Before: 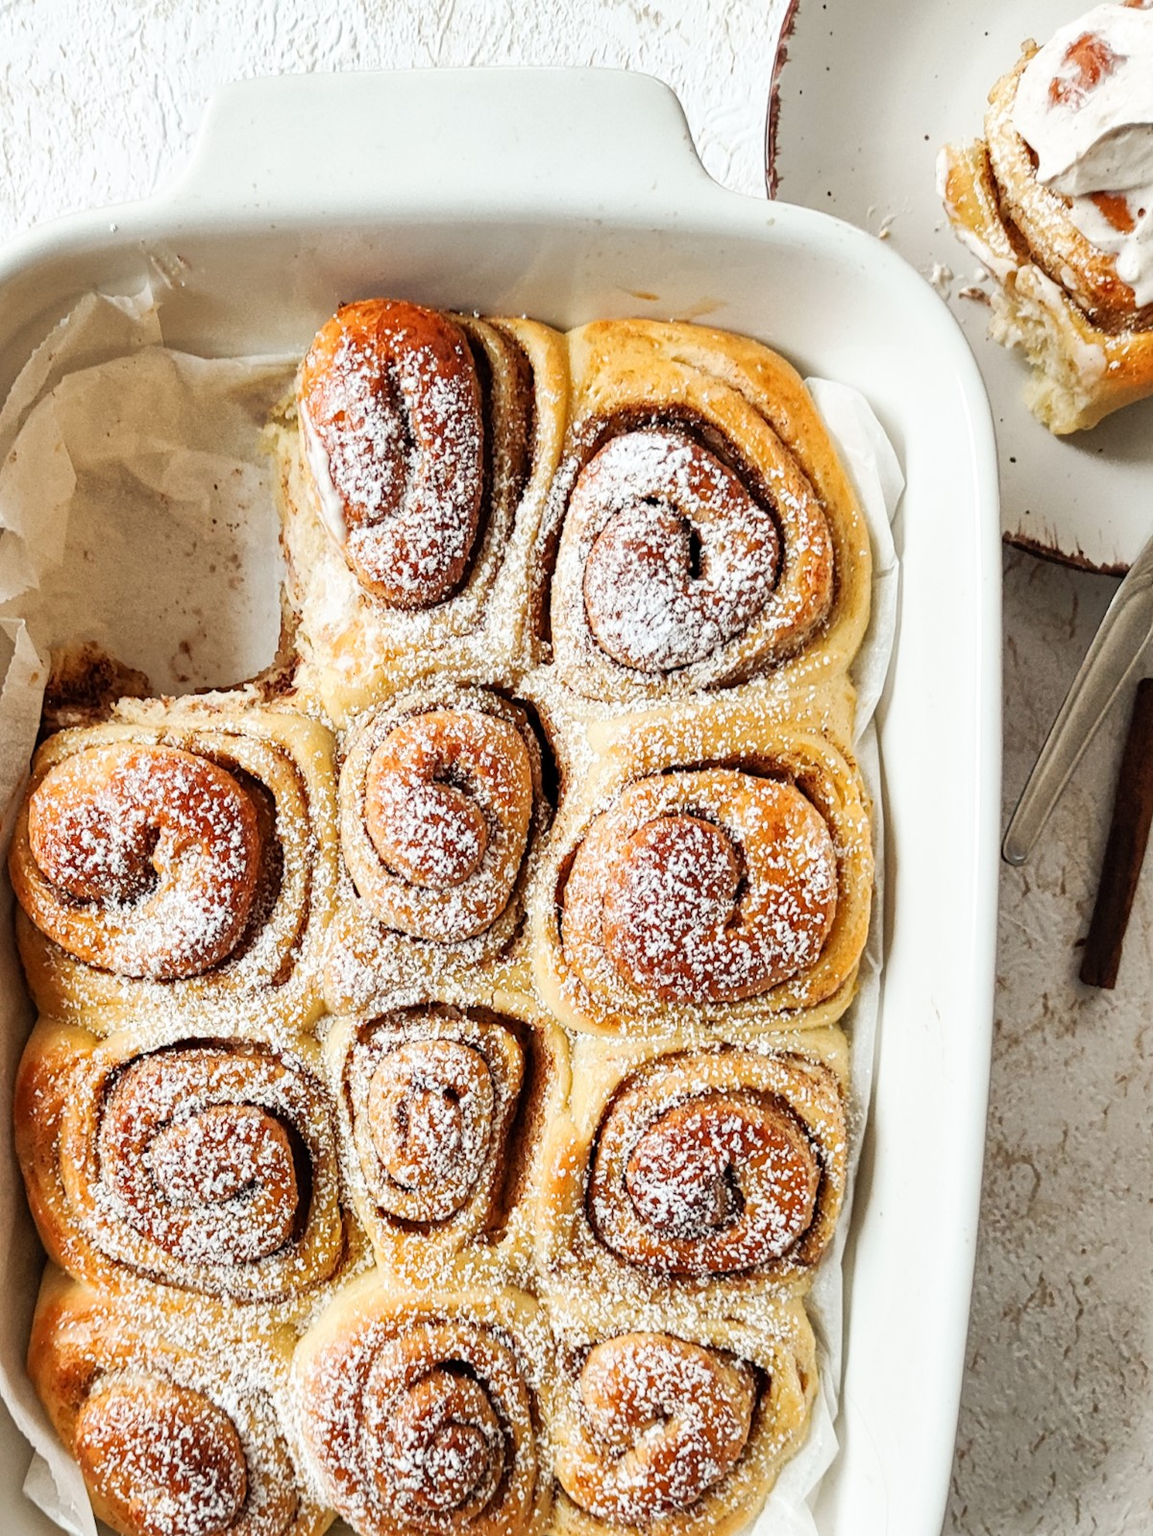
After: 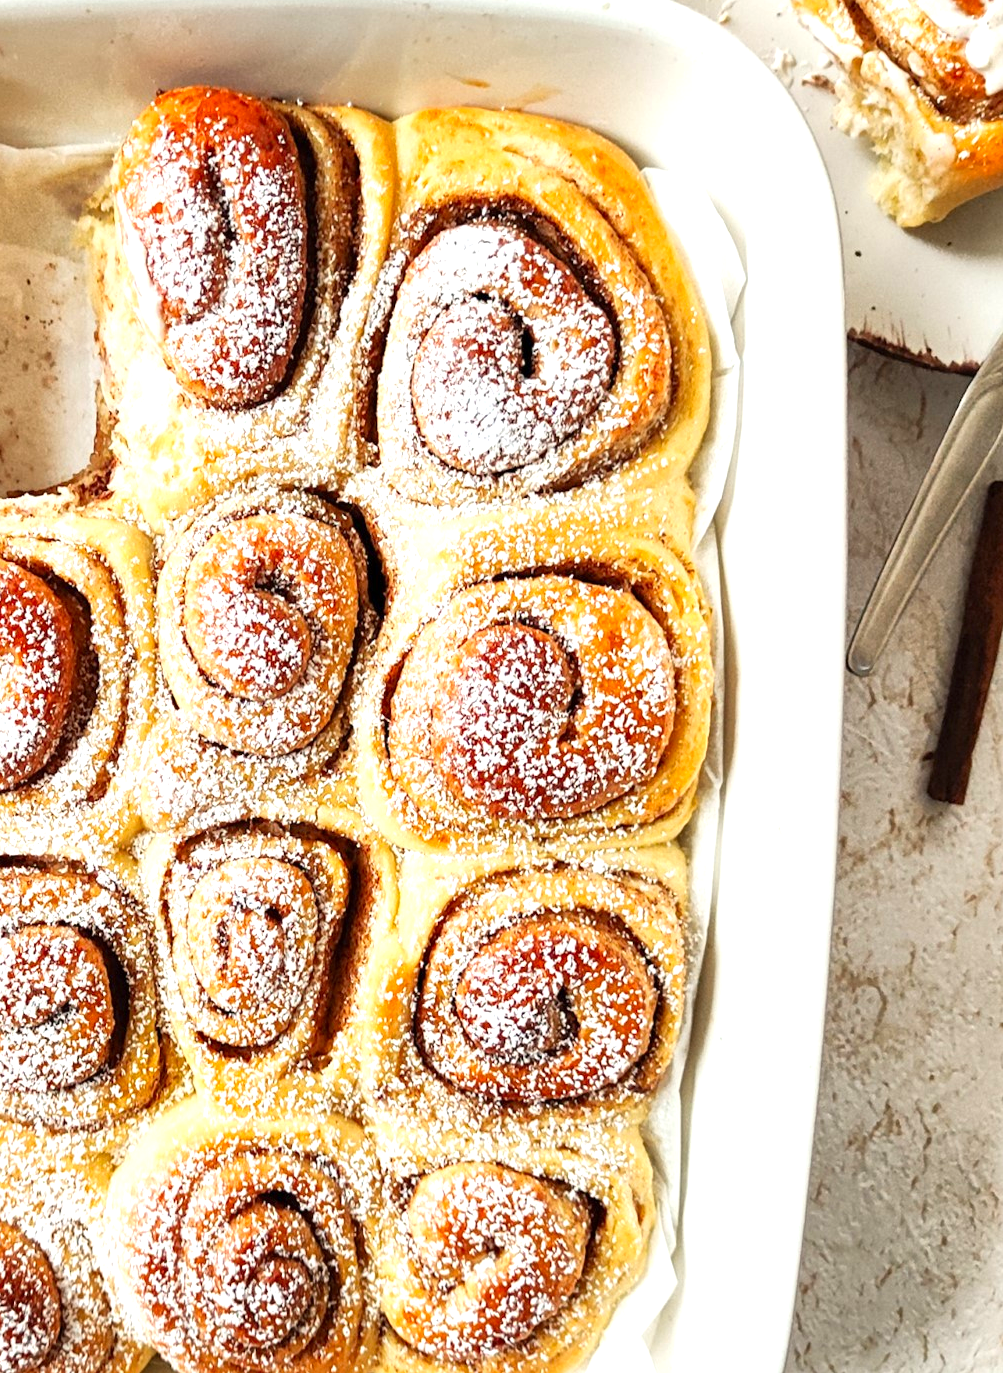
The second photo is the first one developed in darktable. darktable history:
contrast brightness saturation: contrast 0.042, saturation 0.159
exposure: exposure 0.559 EV, compensate highlight preservation false
crop: left 16.353%, top 14.09%
